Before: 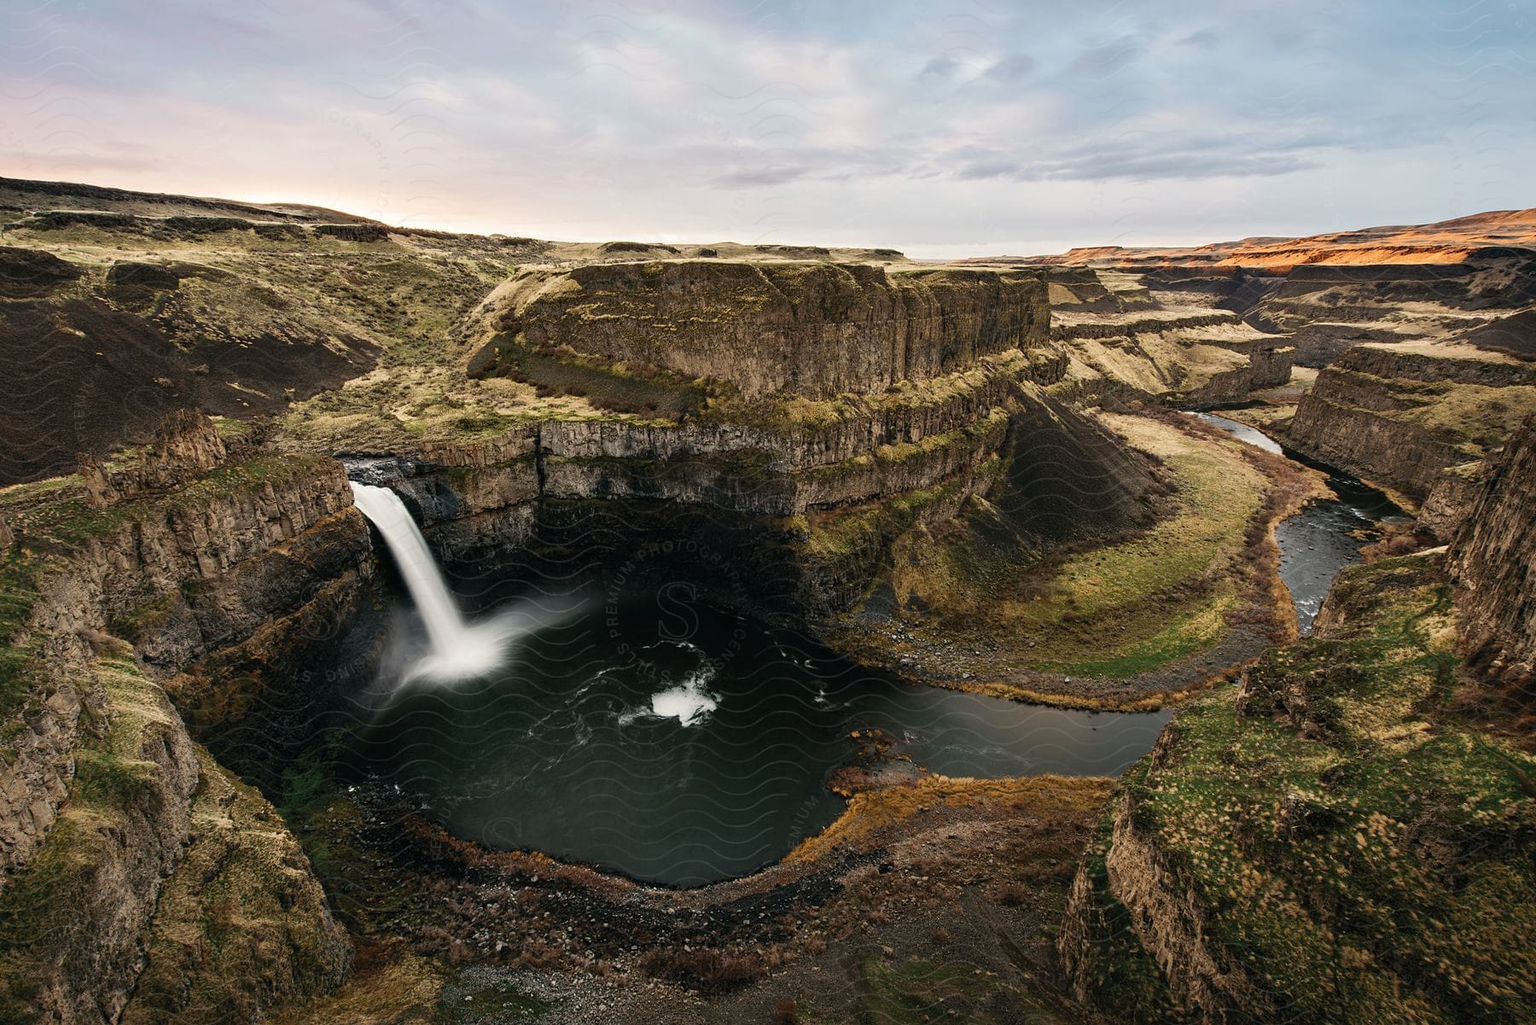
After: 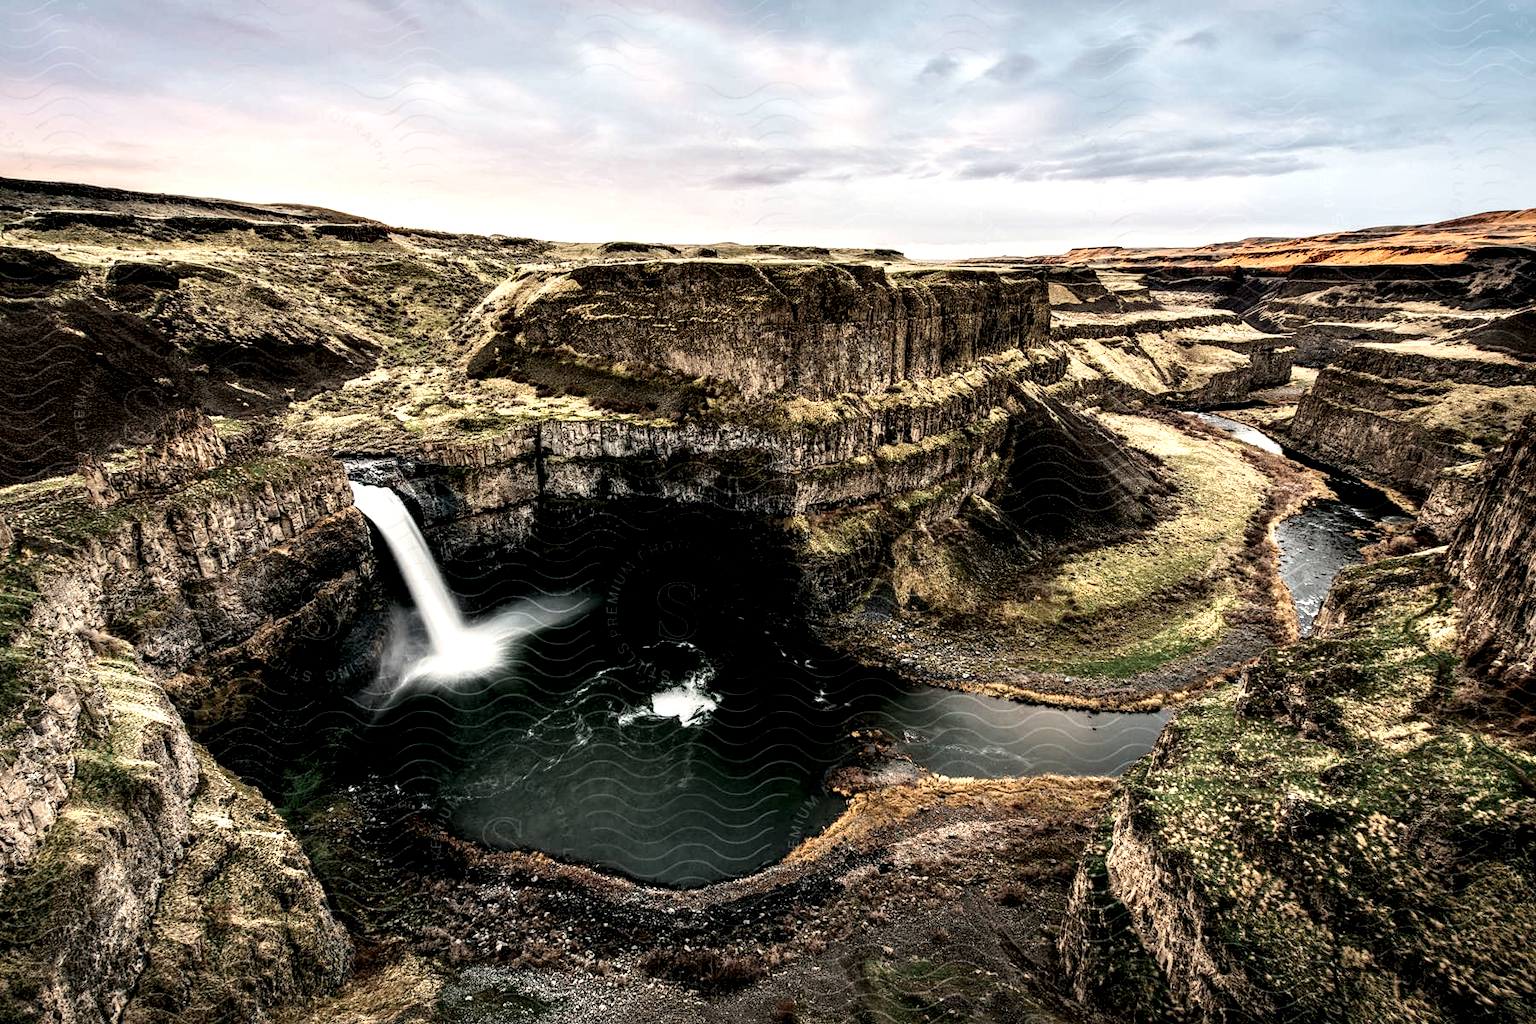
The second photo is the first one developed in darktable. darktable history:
tone curve: curves: ch0 [(0, 0.047) (0.199, 0.263) (0.47, 0.555) (0.805, 0.839) (1, 0.962)], color space Lab, independent channels, preserve colors none
crop: bottom 0.064%
local contrast: shadows 159%, detail 226%
